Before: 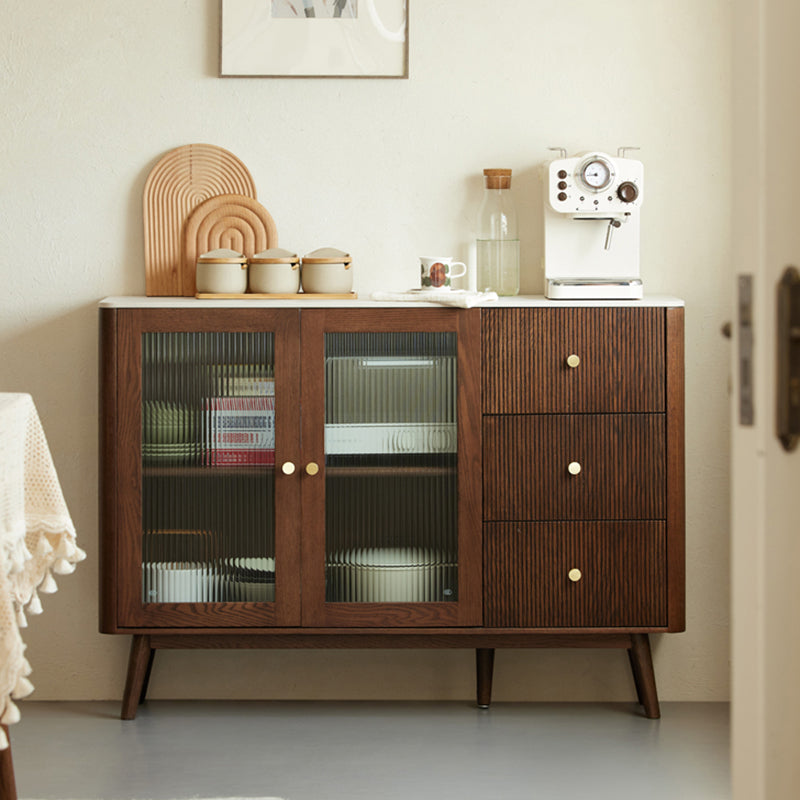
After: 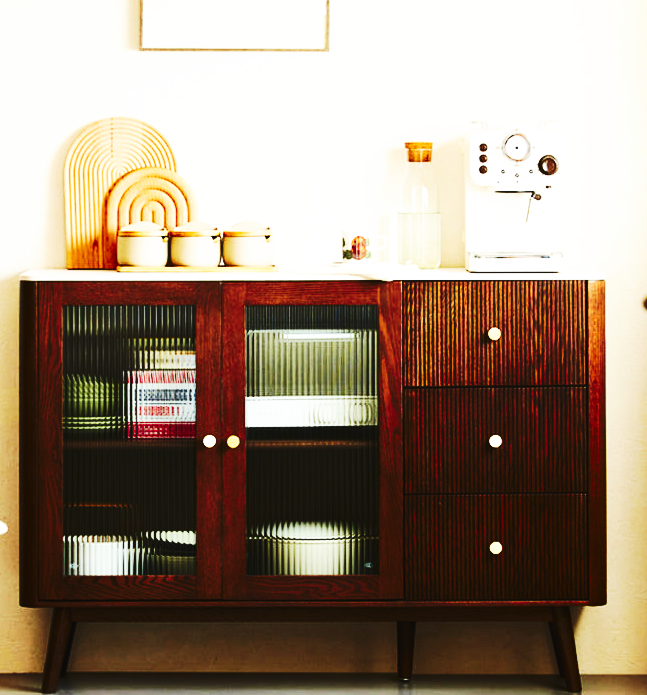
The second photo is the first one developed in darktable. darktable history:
contrast brightness saturation: contrast 0.19, brightness -0.24, saturation 0.11
base curve: curves: ch0 [(0, 0.015) (0.085, 0.116) (0.134, 0.298) (0.19, 0.545) (0.296, 0.764) (0.599, 0.982) (1, 1)], preserve colors none
crop: left 9.929%, top 3.475%, right 9.188%, bottom 9.529%
